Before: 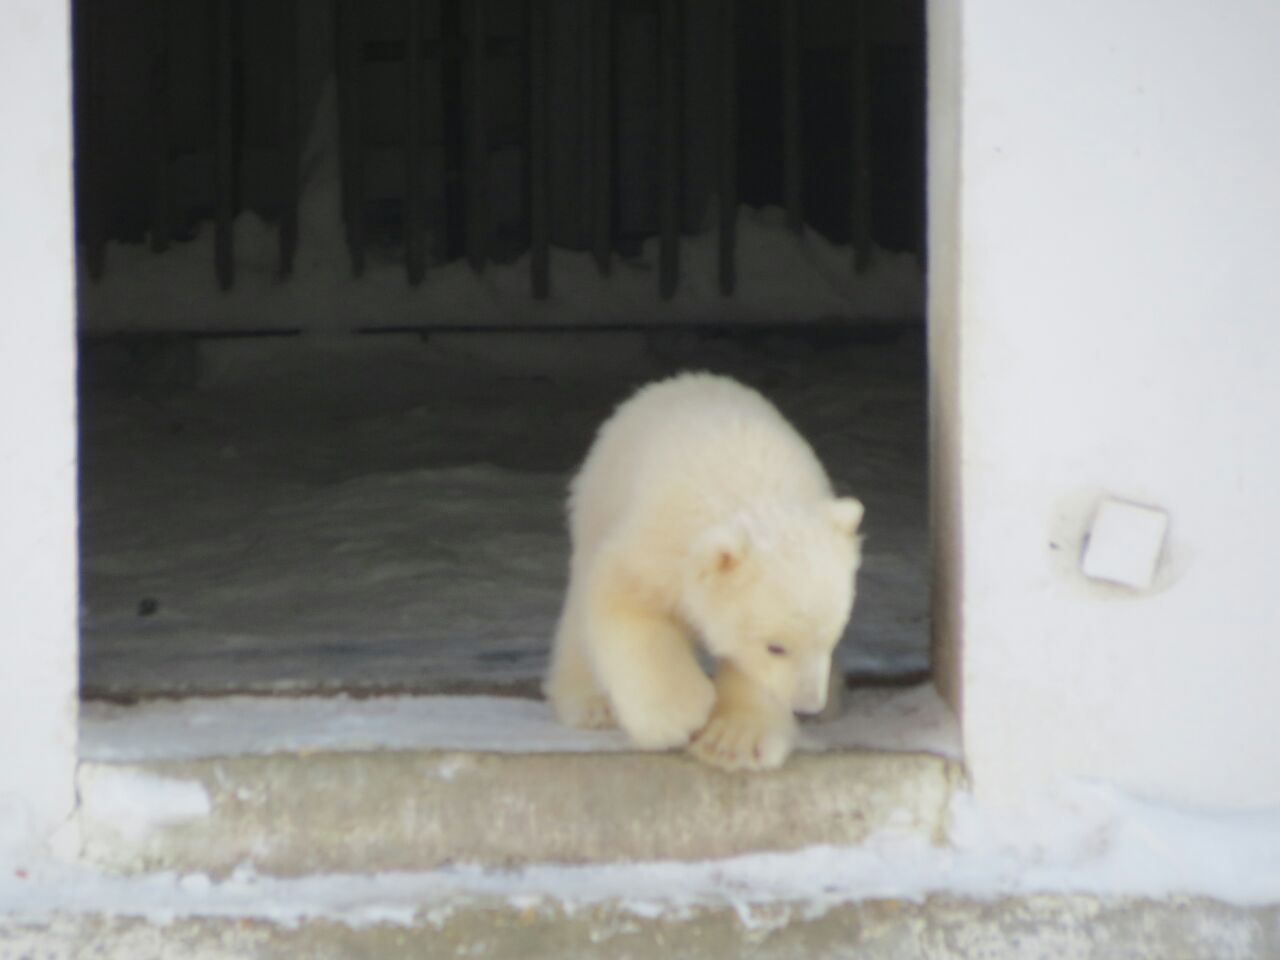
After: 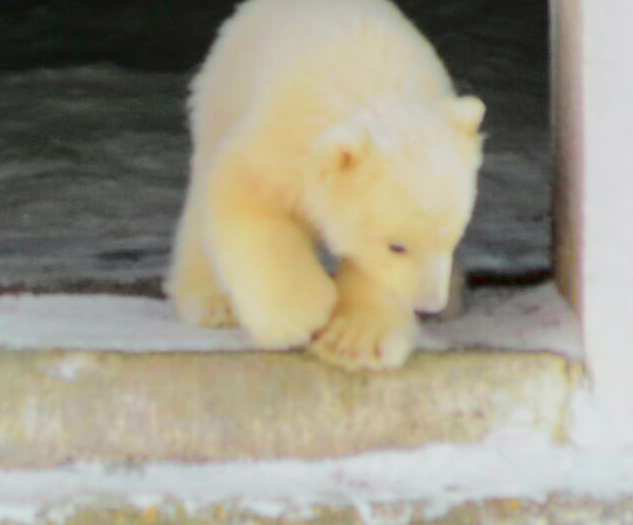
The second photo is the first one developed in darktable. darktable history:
tone curve: curves: ch0 [(0, 0.014) (0.12, 0.096) (0.386, 0.49) (0.54, 0.684) (0.751, 0.855) (0.89, 0.943) (0.998, 0.989)]; ch1 [(0, 0) (0.133, 0.099) (0.437, 0.41) (0.5, 0.5) (0.517, 0.536) (0.548, 0.575) (0.582, 0.639) (0.627, 0.692) (0.836, 0.868) (1, 1)]; ch2 [(0, 0) (0.374, 0.341) (0.456, 0.443) (0.478, 0.49) (0.501, 0.5) (0.528, 0.538) (0.55, 0.6) (0.572, 0.633) (0.702, 0.775) (1, 1)], color space Lab, independent channels, preserve colors none
crop: left 29.672%, top 41.786%, right 20.851%, bottom 3.487%
local contrast: on, module defaults
exposure: black level correction 0.011, exposure -0.478 EV, compensate highlight preservation false
